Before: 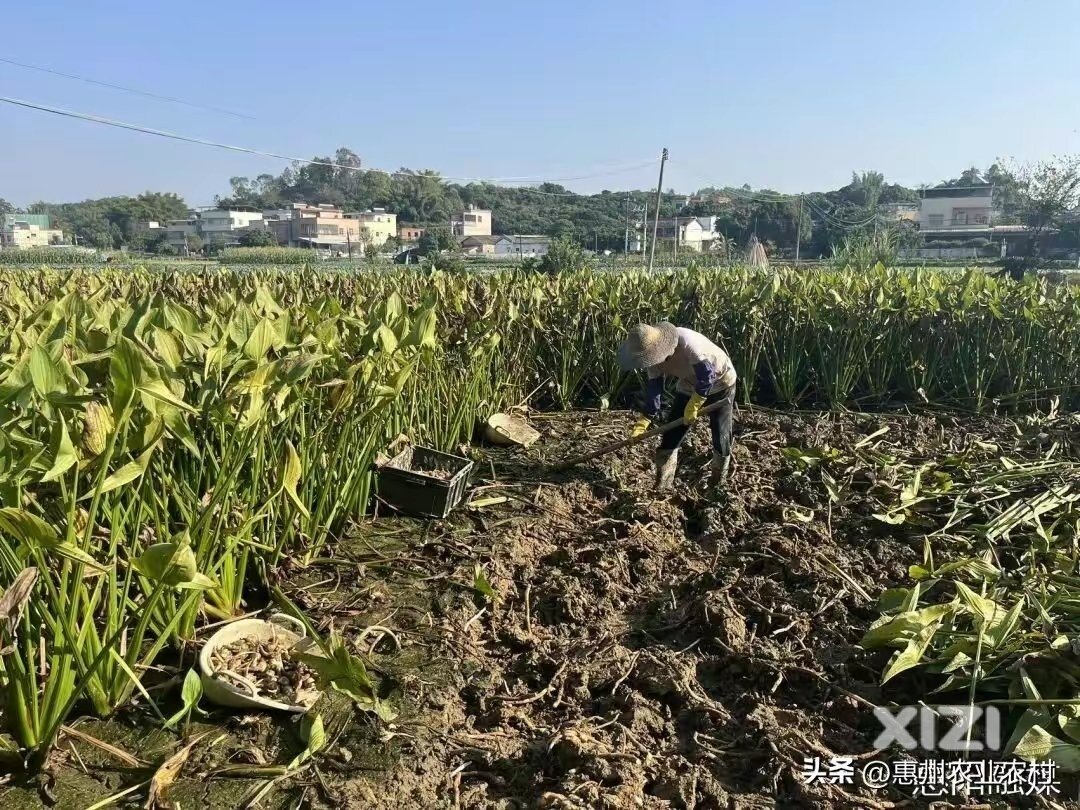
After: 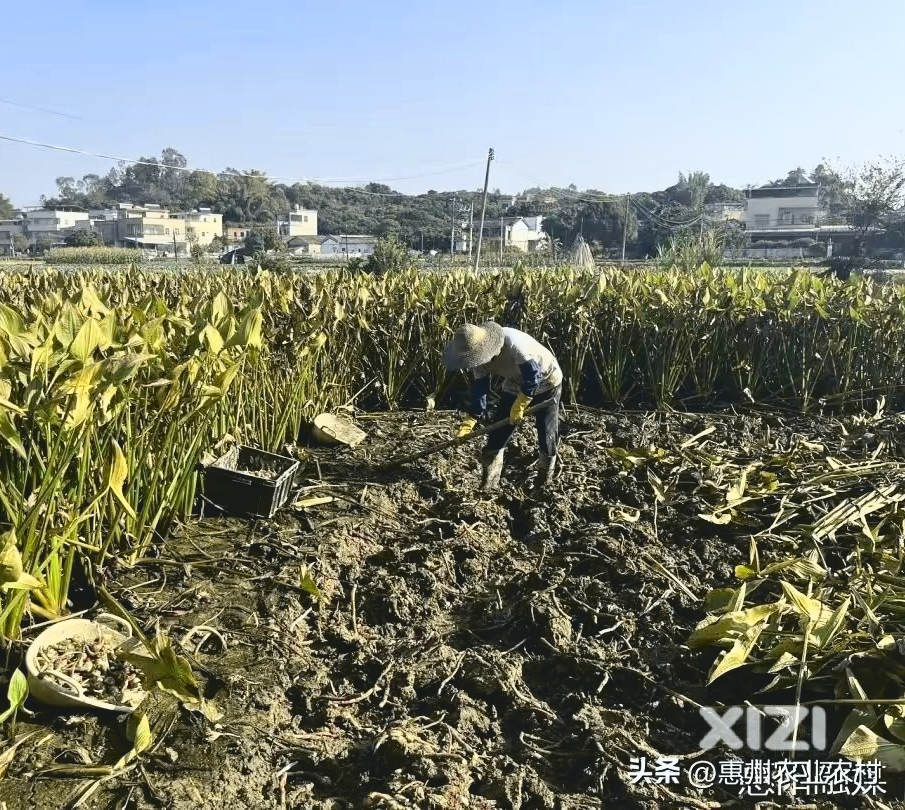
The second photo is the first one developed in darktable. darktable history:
exposure: exposure 0 EV, compensate highlight preservation false
crop: left 16.145%
tone curve: curves: ch0 [(0, 0.074) (0.129, 0.136) (0.285, 0.301) (0.689, 0.764) (0.854, 0.926) (0.987, 0.977)]; ch1 [(0, 0) (0.337, 0.249) (0.434, 0.437) (0.485, 0.491) (0.515, 0.495) (0.566, 0.57) (0.625, 0.625) (0.764, 0.806) (1, 1)]; ch2 [(0, 0) (0.314, 0.301) (0.401, 0.411) (0.505, 0.499) (0.54, 0.54) (0.608, 0.613) (0.706, 0.735) (1, 1)], color space Lab, independent channels, preserve colors none
